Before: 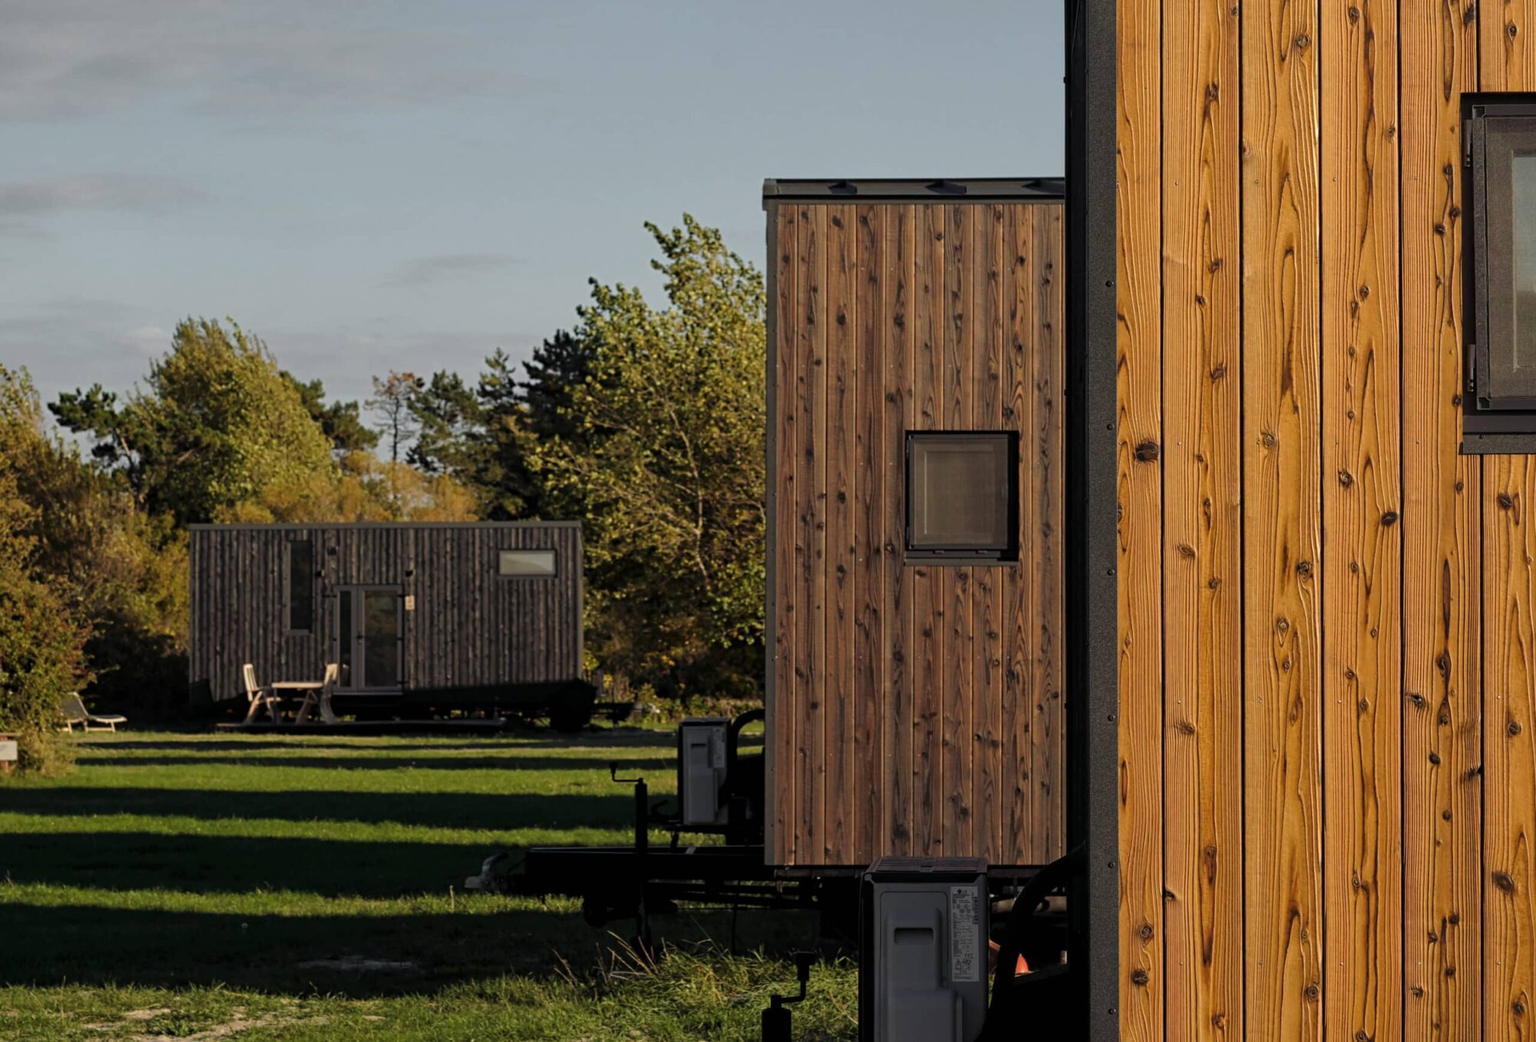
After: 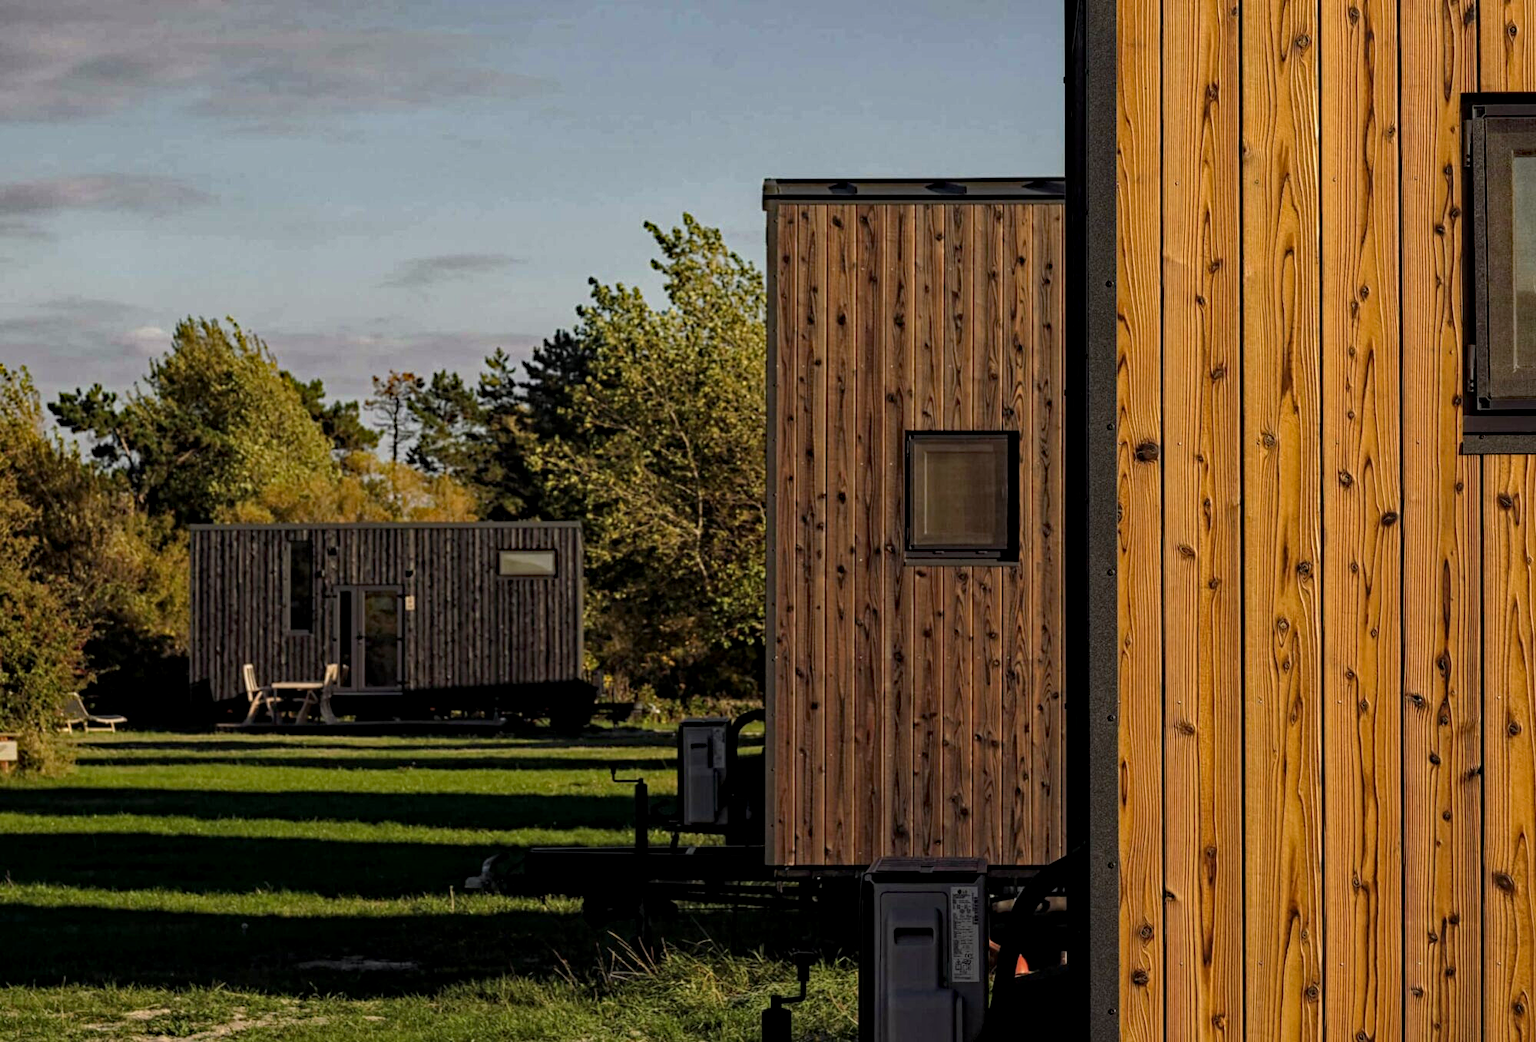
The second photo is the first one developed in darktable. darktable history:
haze removal: strength 0.518, distance 0.921, compatibility mode true, adaptive false
local contrast: on, module defaults
